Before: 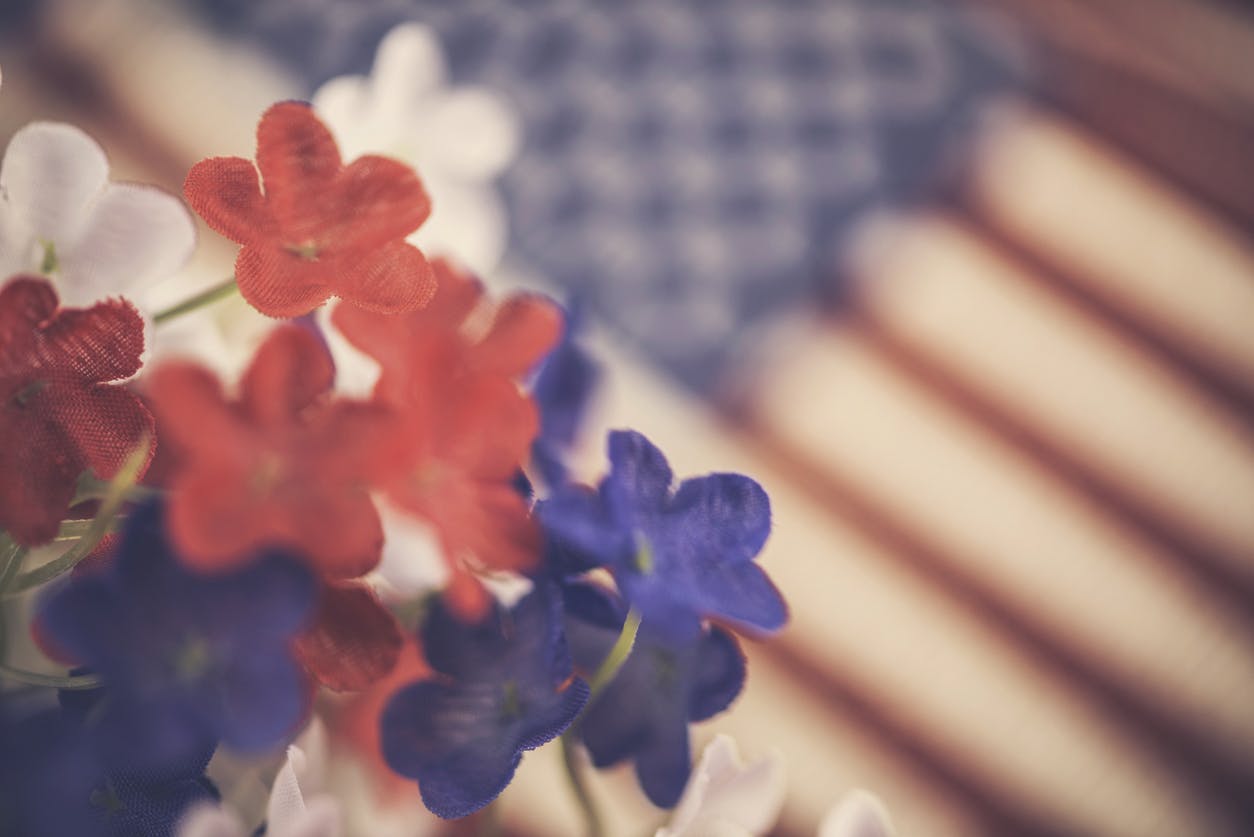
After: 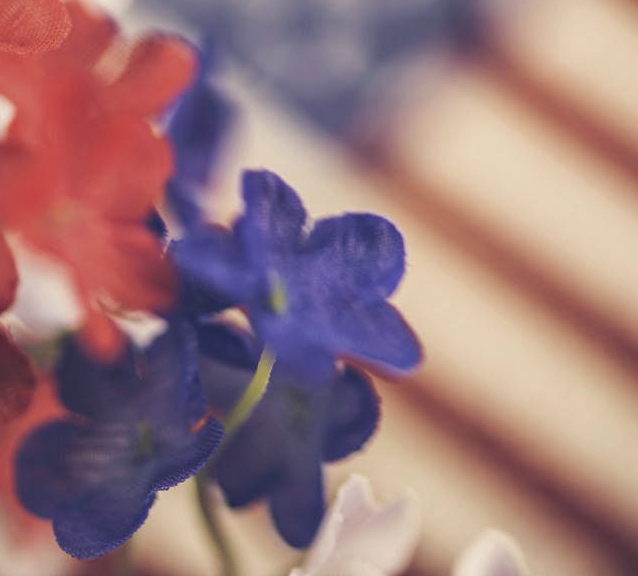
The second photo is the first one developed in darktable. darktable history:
haze removal: compatibility mode true, adaptive false
crop and rotate: left 29.237%, top 31.152%, right 19.807%
base curve: curves: ch0 [(0, 0) (0.472, 0.455) (1, 1)], preserve colors none
